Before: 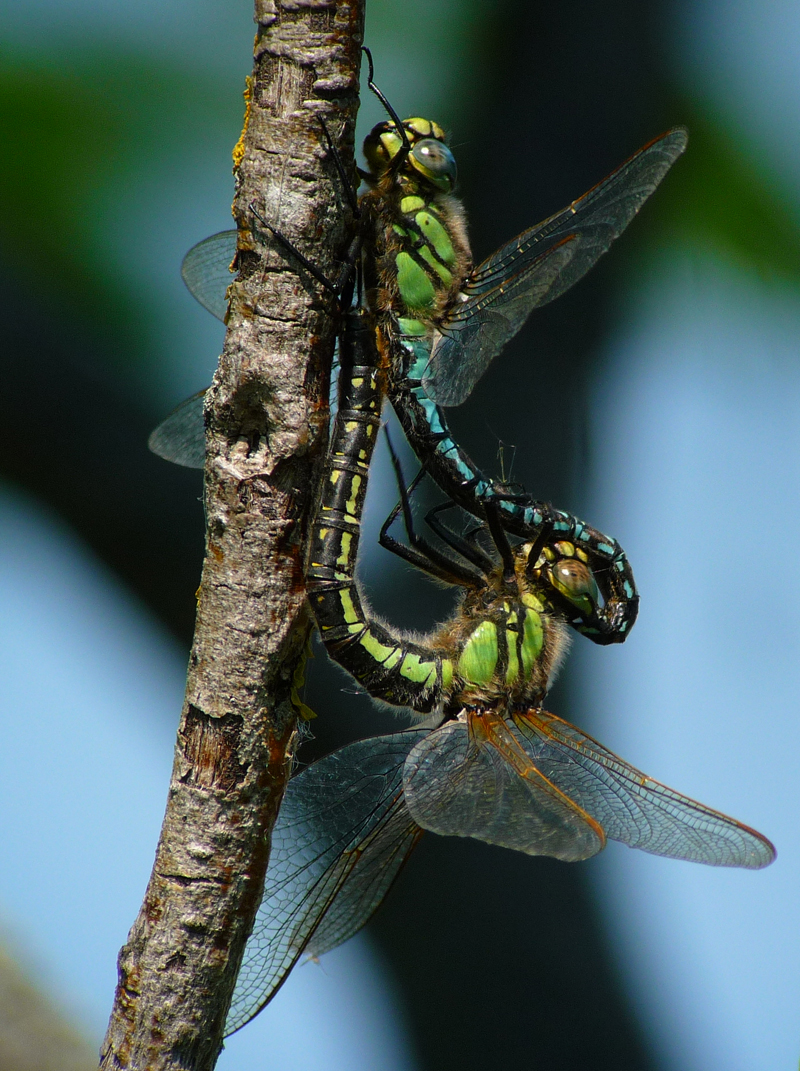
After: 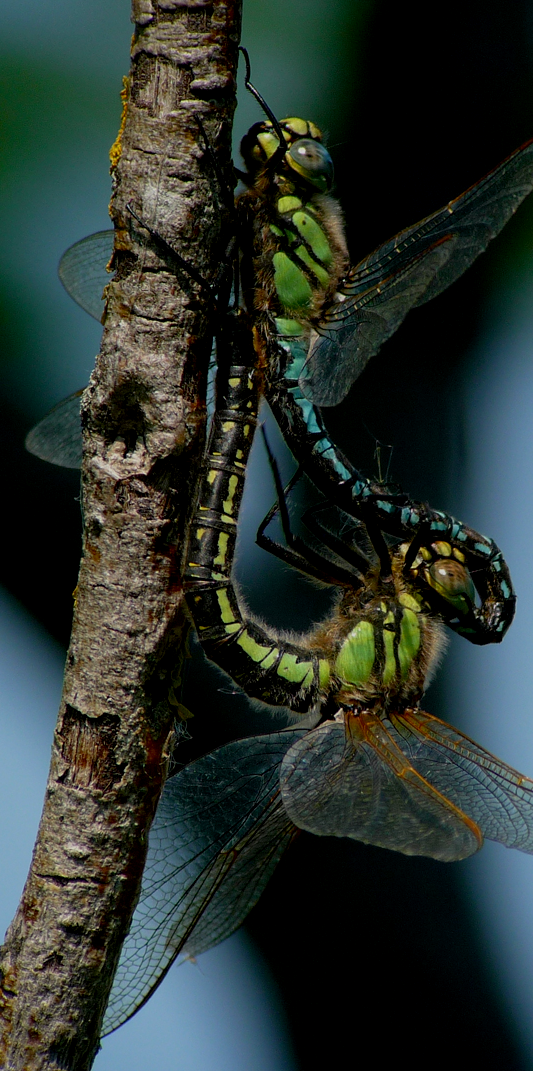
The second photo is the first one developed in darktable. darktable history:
exposure: black level correction 0.009, exposure -0.662 EV, compensate highlight preservation false
crop and rotate: left 15.395%, right 17.906%
